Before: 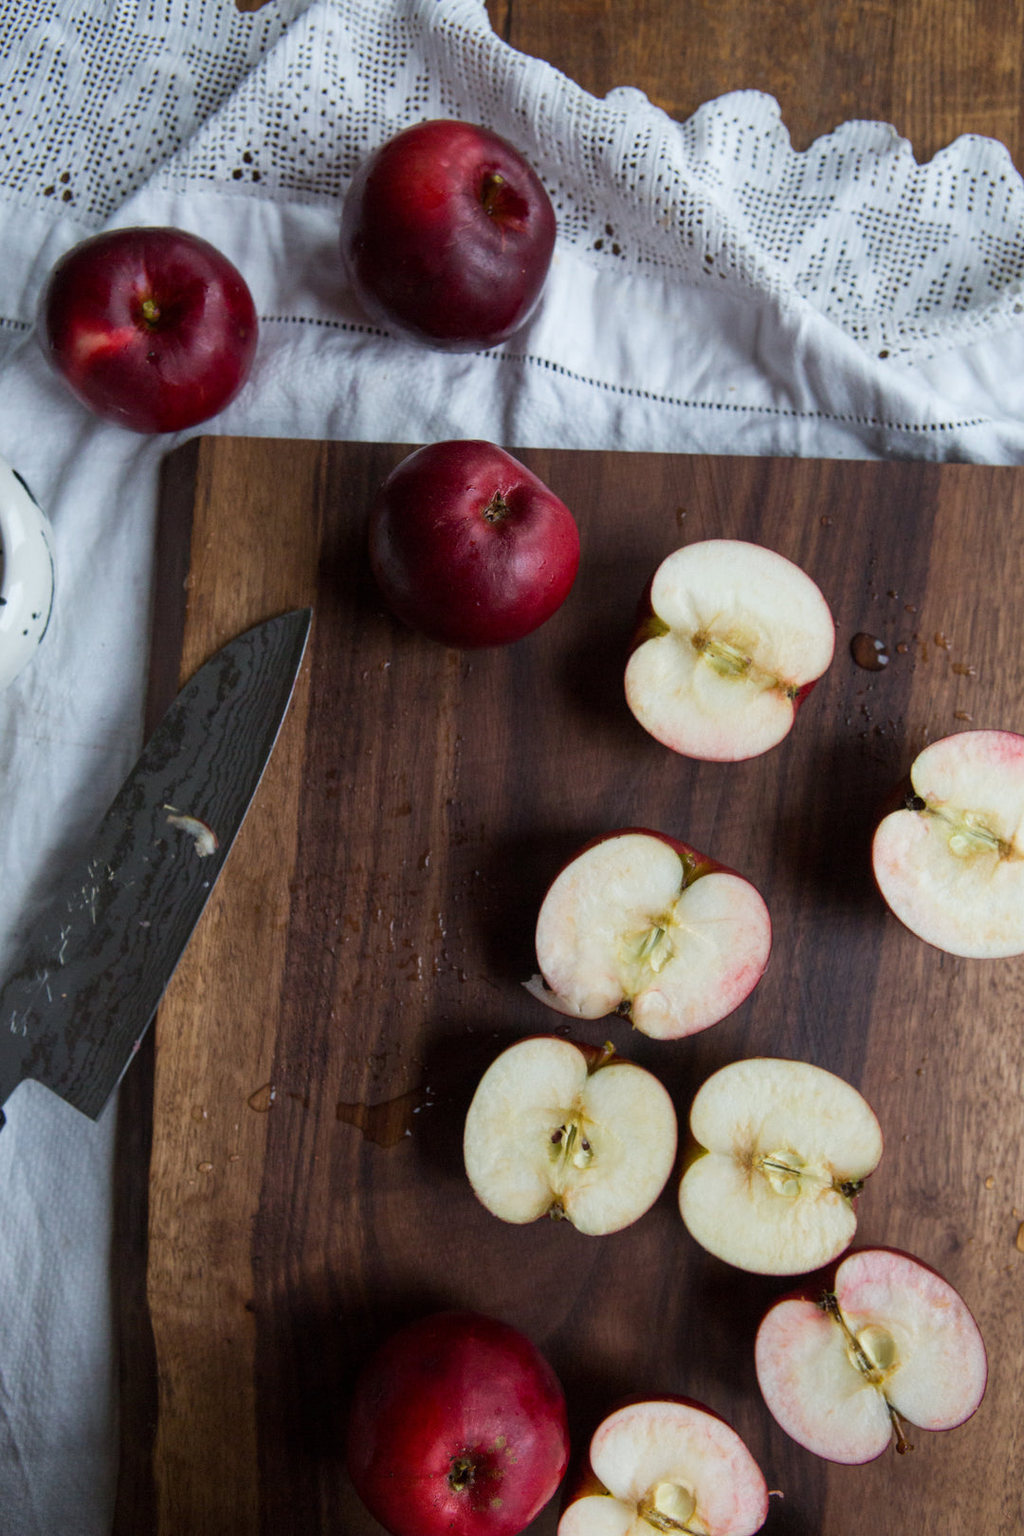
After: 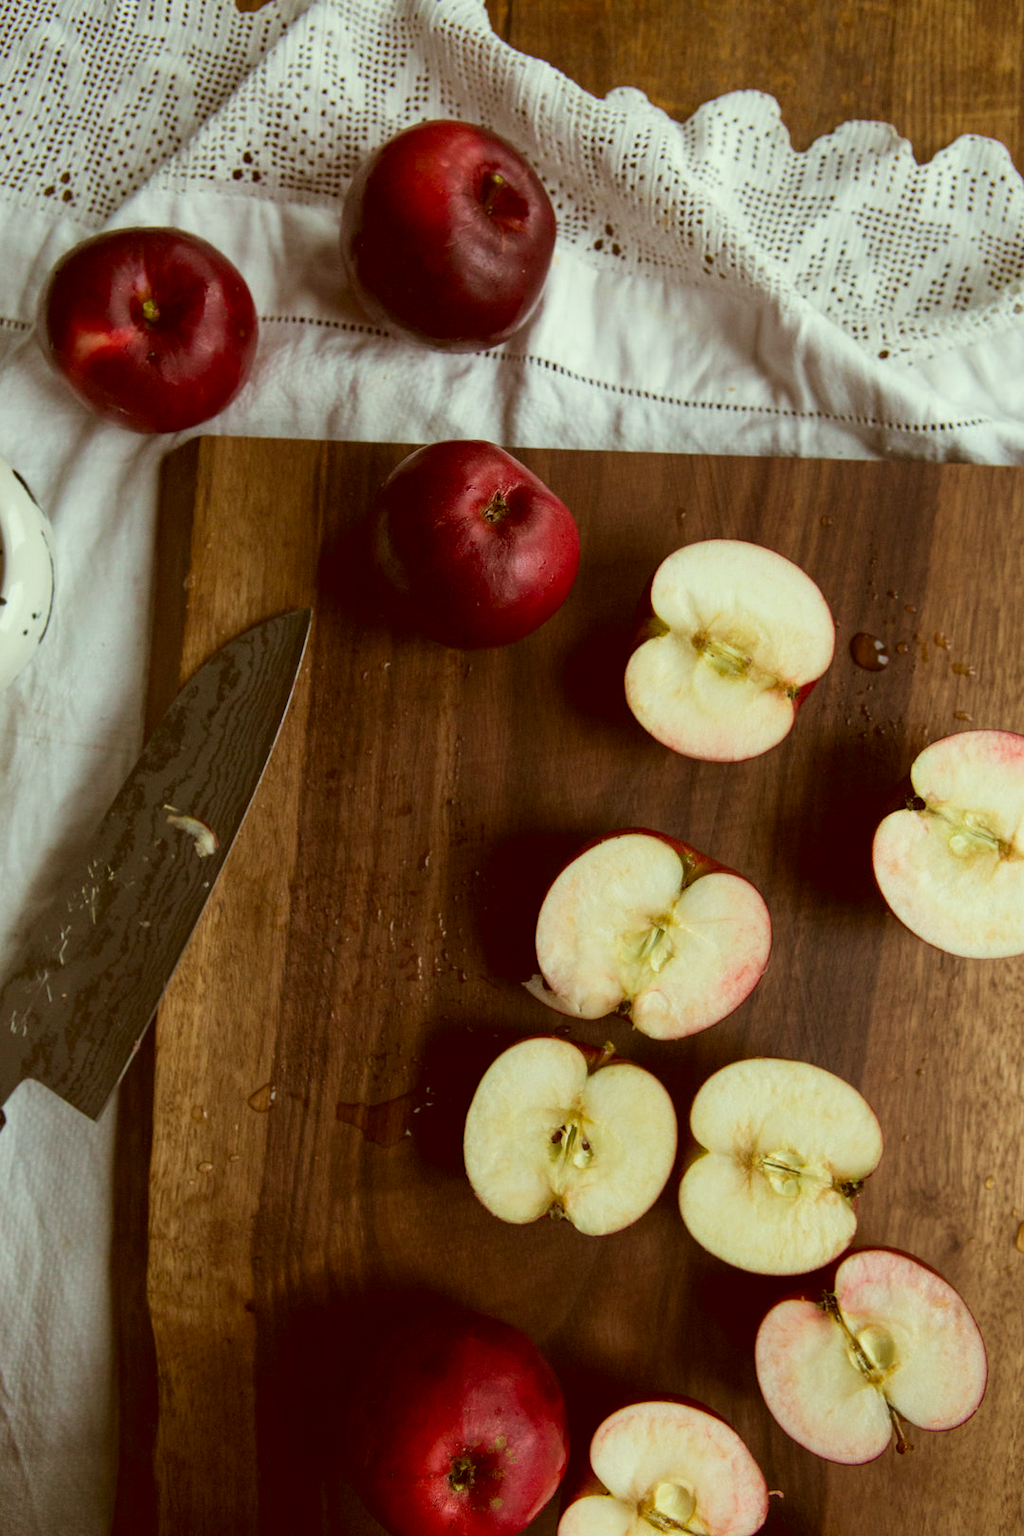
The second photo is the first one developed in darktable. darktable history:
color correction: highlights a* -5.3, highlights b* 9.8, shadows a* 9.8, shadows b* 24.26
contrast brightness saturation: saturation -0.05
velvia: on, module defaults
